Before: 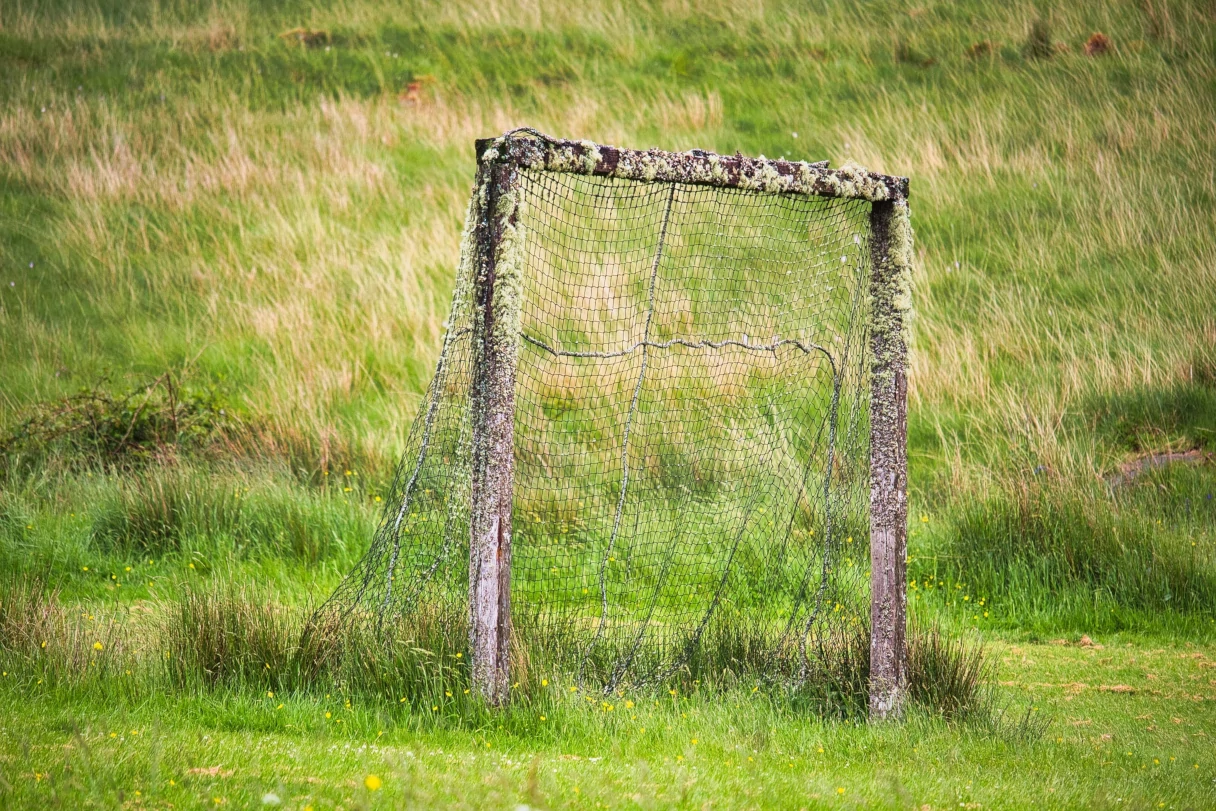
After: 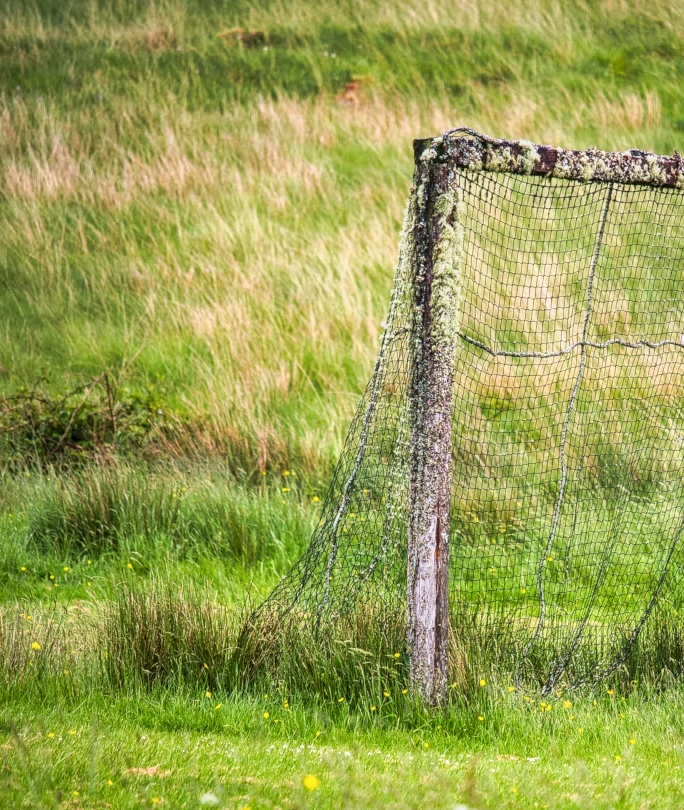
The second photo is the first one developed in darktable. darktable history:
local contrast: on, module defaults
crop: left 5.114%, right 38.589%
